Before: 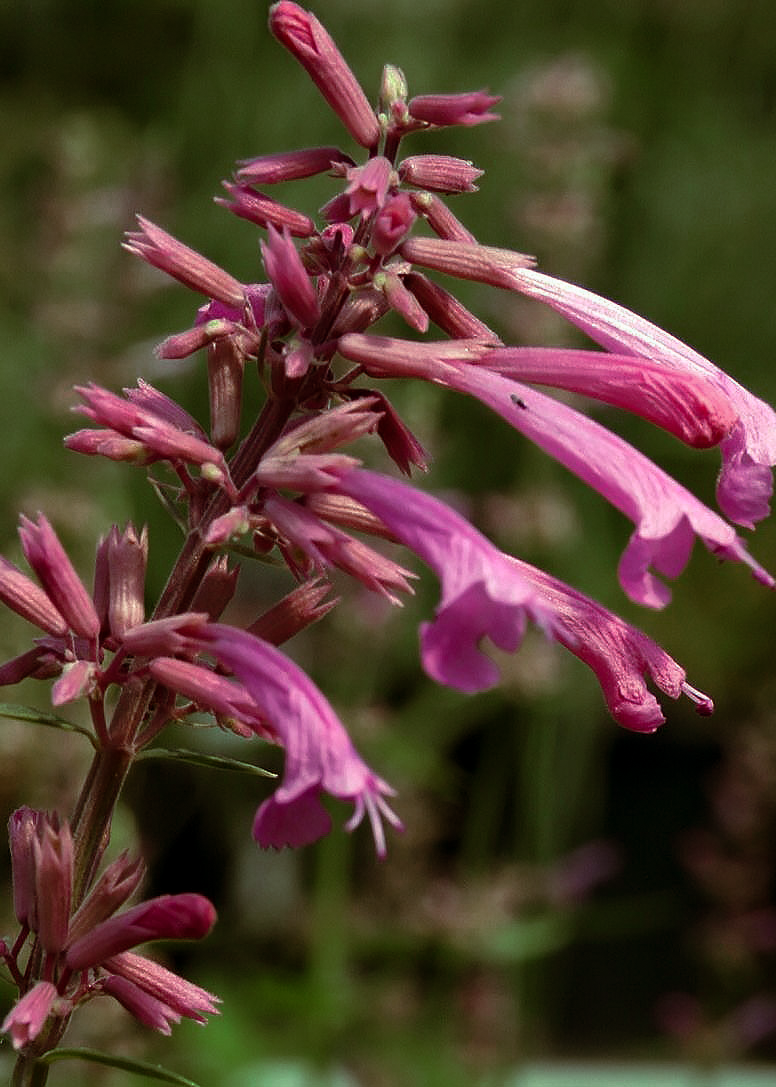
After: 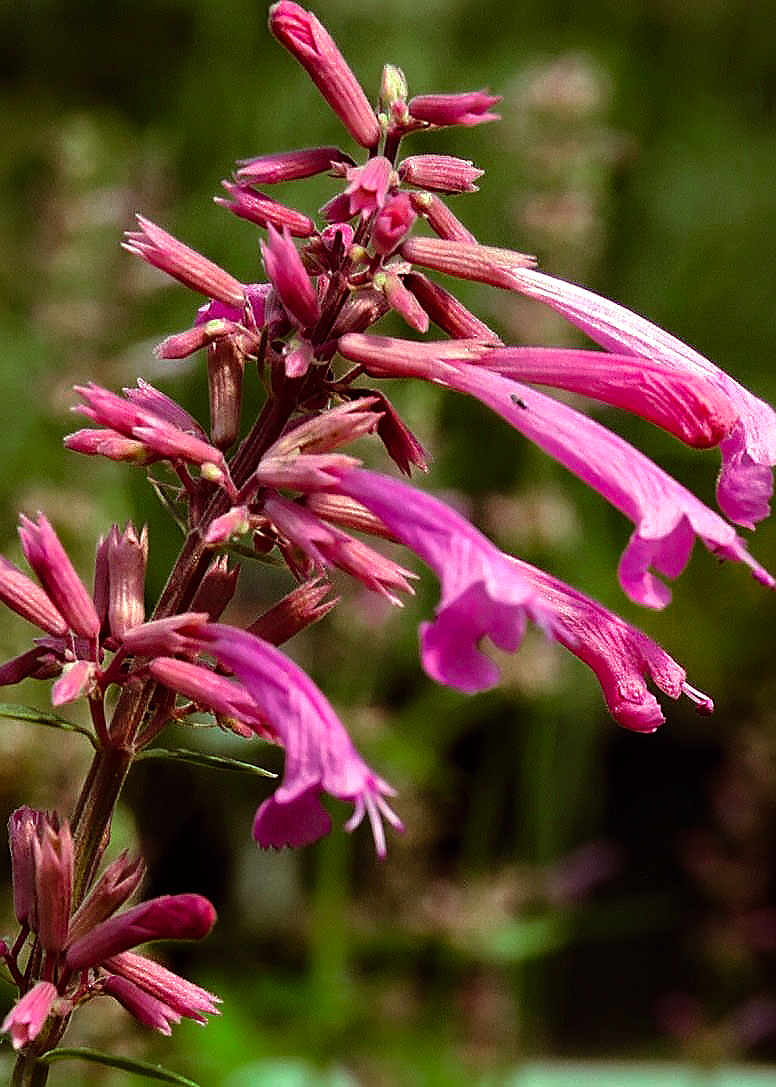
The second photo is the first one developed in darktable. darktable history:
sharpen: on, module defaults
tone equalizer: -8 EV 0.001 EV, -7 EV -0.004 EV, -6 EV 0.009 EV, -5 EV 0.032 EV, -4 EV 0.276 EV, -3 EV 0.644 EV, -2 EV 0.584 EV, -1 EV 0.187 EV, +0 EV 0.024 EV
color balance: lift [1, 1.001, 0.999, 1.001], gamma [1, 1.004, 1.007, 0.993], gain [1, 0.991, 0.987, 1.013], contrast 7.5%, contrast fulcrum 10%, output saturation 115%
